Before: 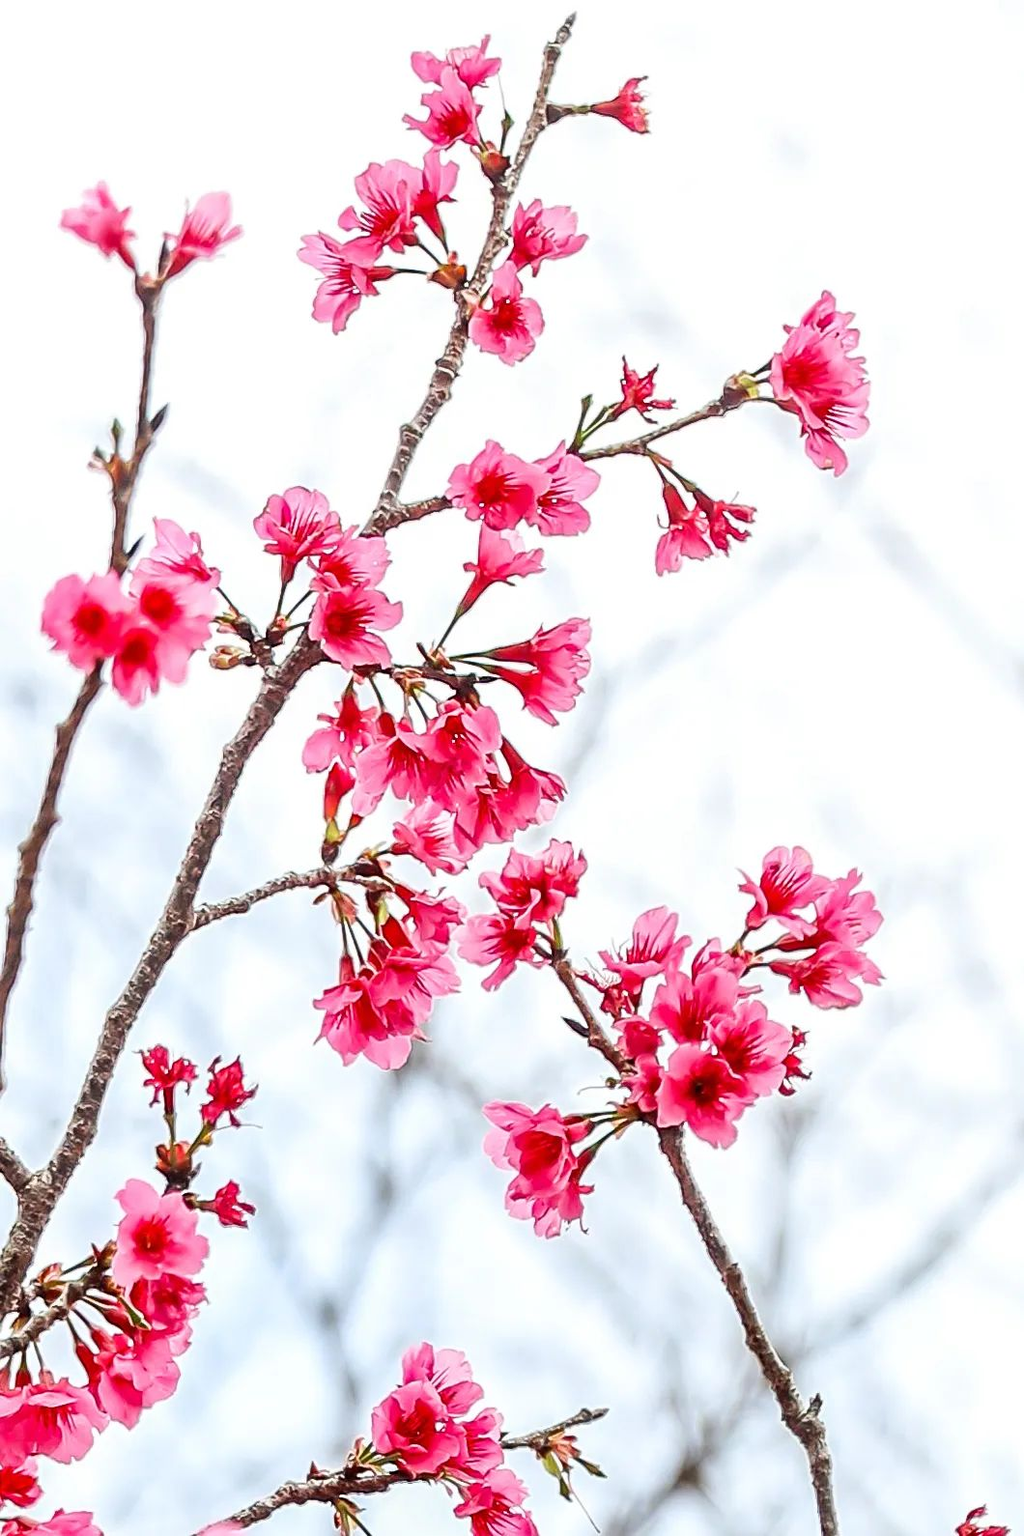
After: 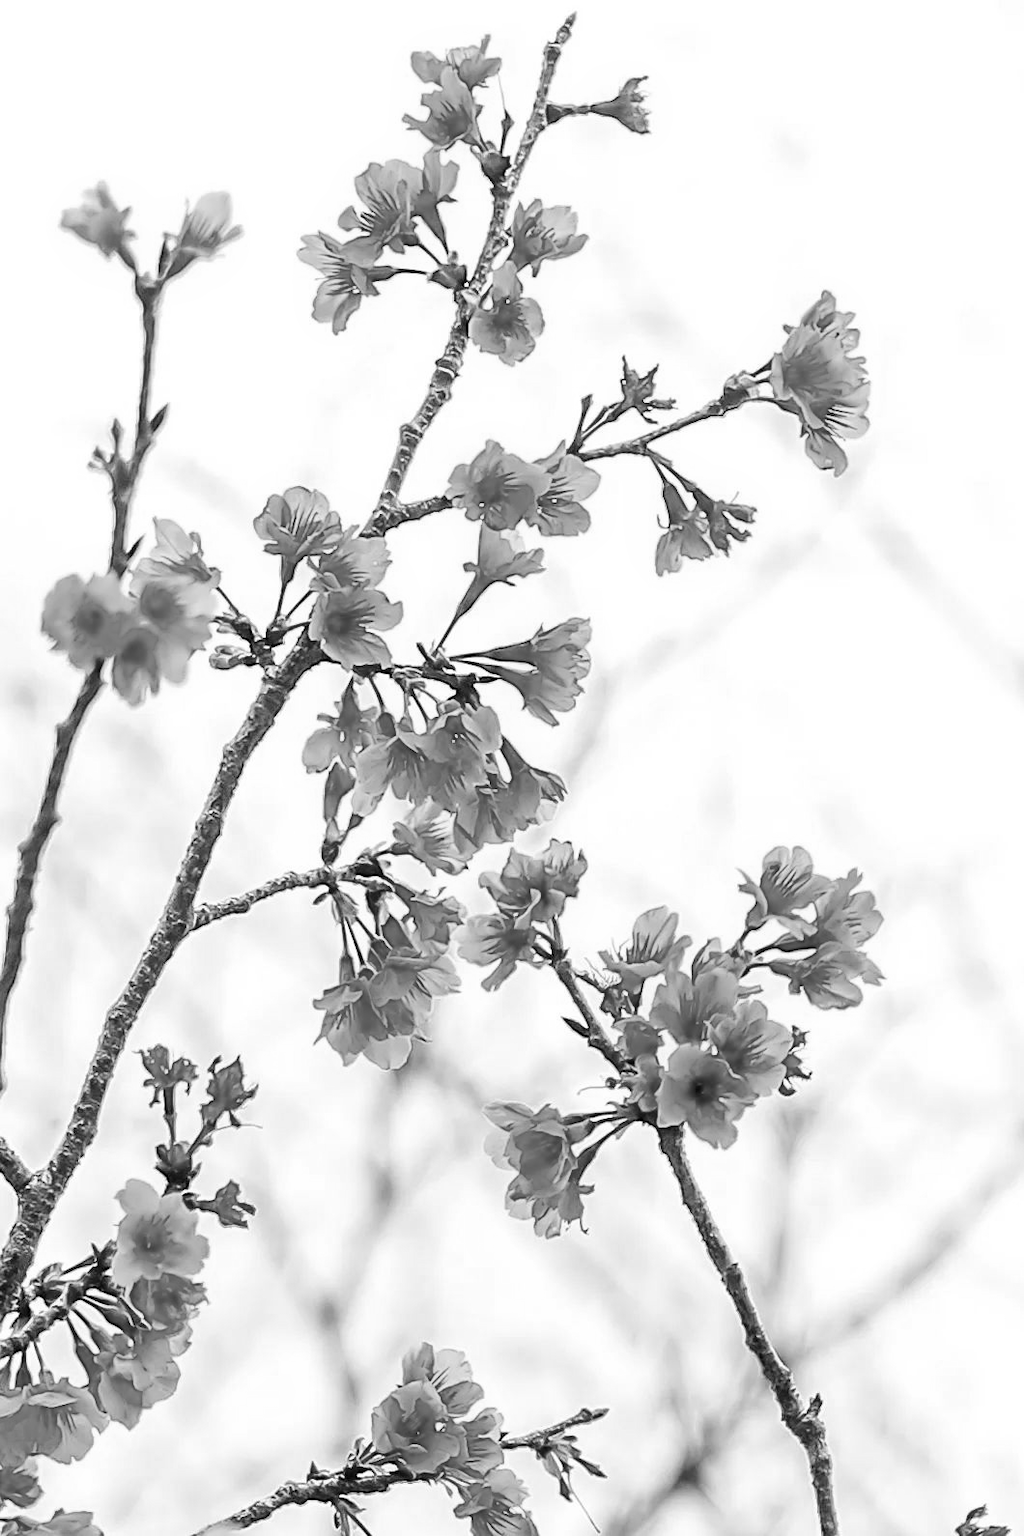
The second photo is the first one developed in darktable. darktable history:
white balance: emerald 1
color correction: highlights a* -1.43, highlights b* 10.12, shadows a* 0.395, shadows b* 19.35
monochrome: a 1.94, b -0.638
